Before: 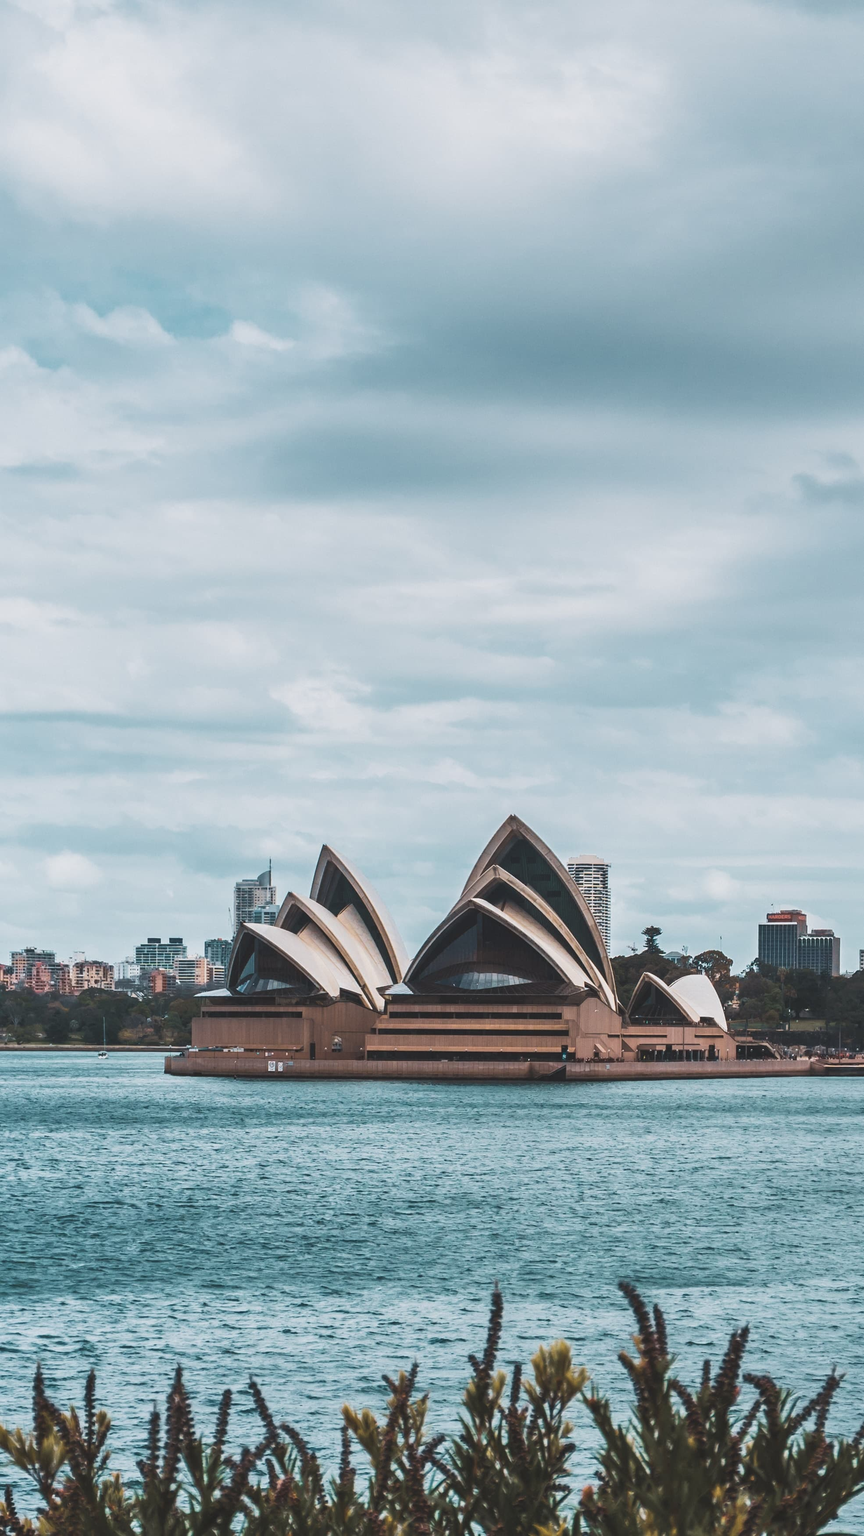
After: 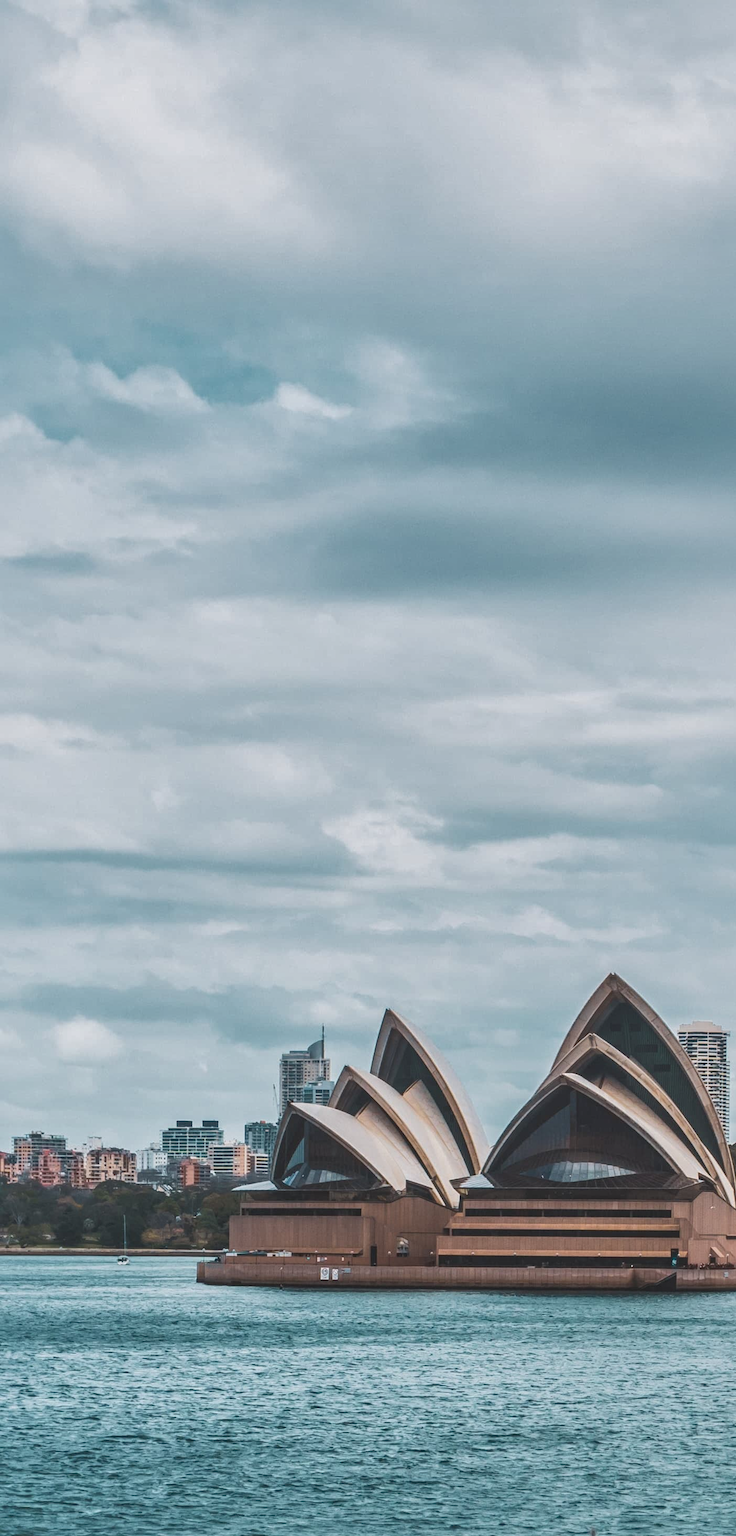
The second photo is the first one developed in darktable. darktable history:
local contrast: on, module defaults
crop: right 28.583%, bottom 16.259%
shadows and highlights: on, module defaults
